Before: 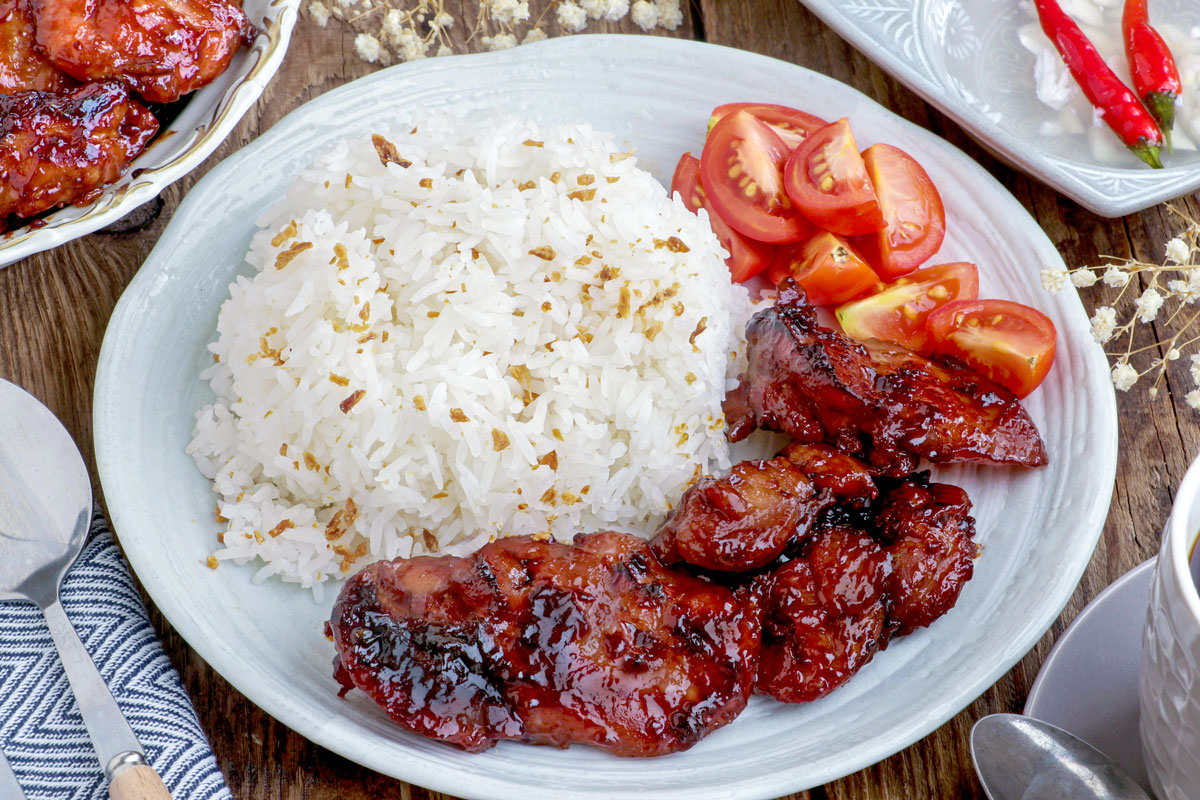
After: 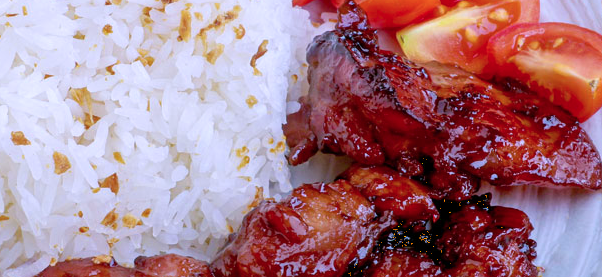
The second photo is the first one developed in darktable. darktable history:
crop: left 36.607%, top 34.735%, right 13.146%, bottom 30.611%
color calibration: output R [0.999, 0.026, -0.11, 0], output G [-0.019, 1.037, -0.099, 0], output B [0.022, -0.023, 0.902, 0], illuminant custom, x 0.367, y 0.392, temperature 4437.75 K, clip negative RGB from gamut false
